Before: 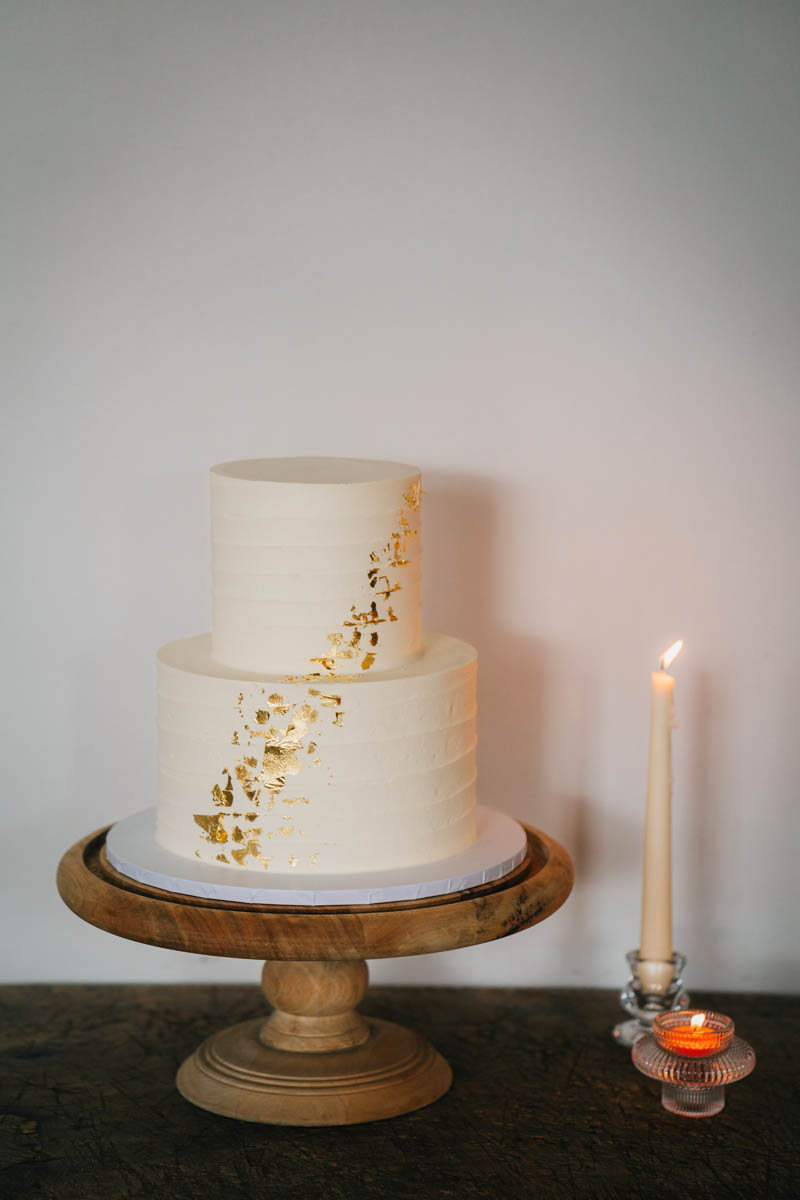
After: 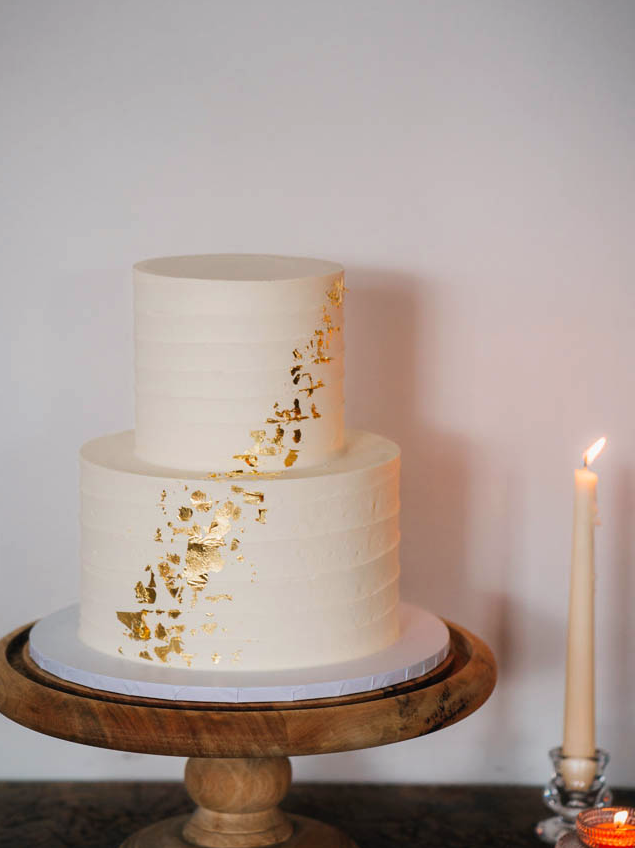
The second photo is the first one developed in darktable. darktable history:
crop: left 9.712%, top 16.928%, right 10.845%, bottom 12.332%
color balance: gamma [0.9, 0.988, 0.975, 1.025], gain [1.05, 1, 1, 1]
